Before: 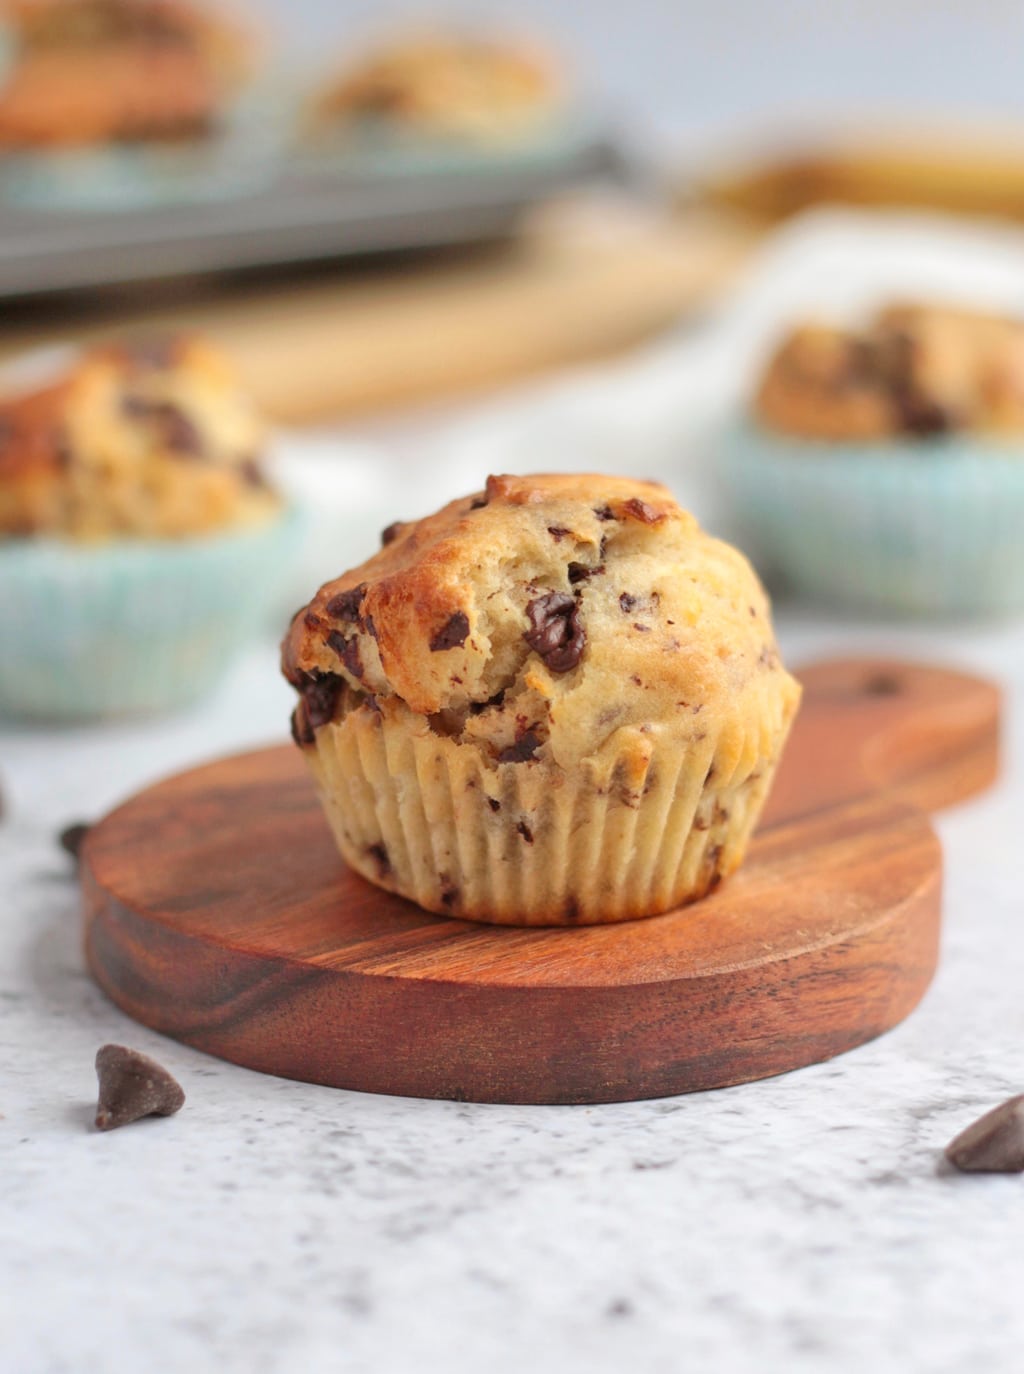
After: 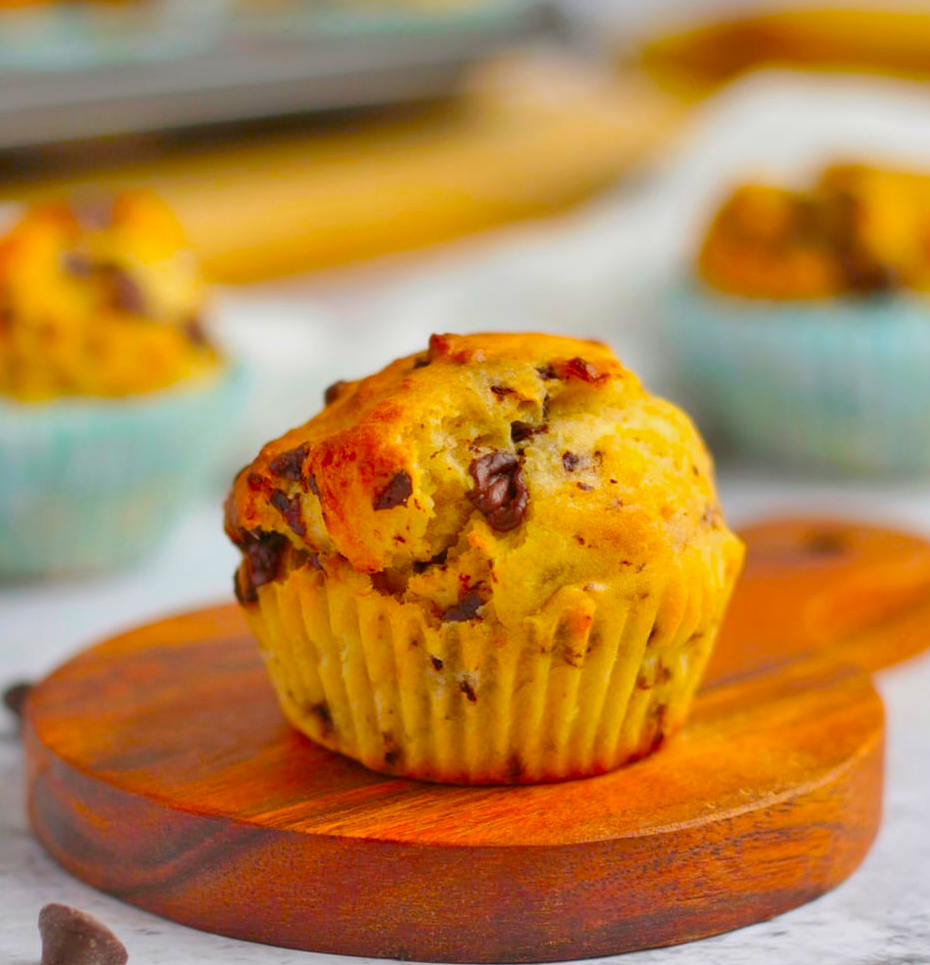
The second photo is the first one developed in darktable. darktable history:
crop: left 5.596%, top 10.314%, right 3.534%, bottom 19.395%
shadows and highlights: soften with gaussian
color balance: input saturation 134.34%, contrast -10.04%, contrast fulcrum 19.67%, output saturation 133.51%
